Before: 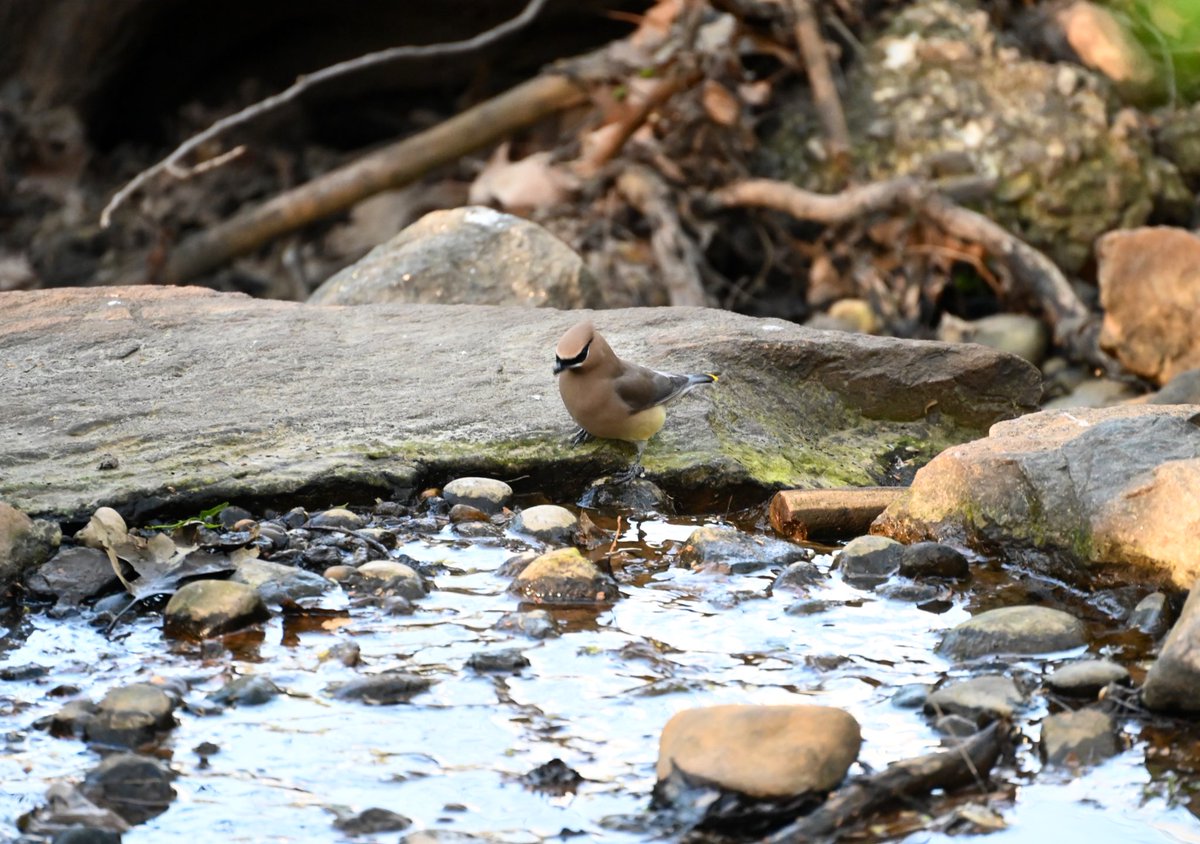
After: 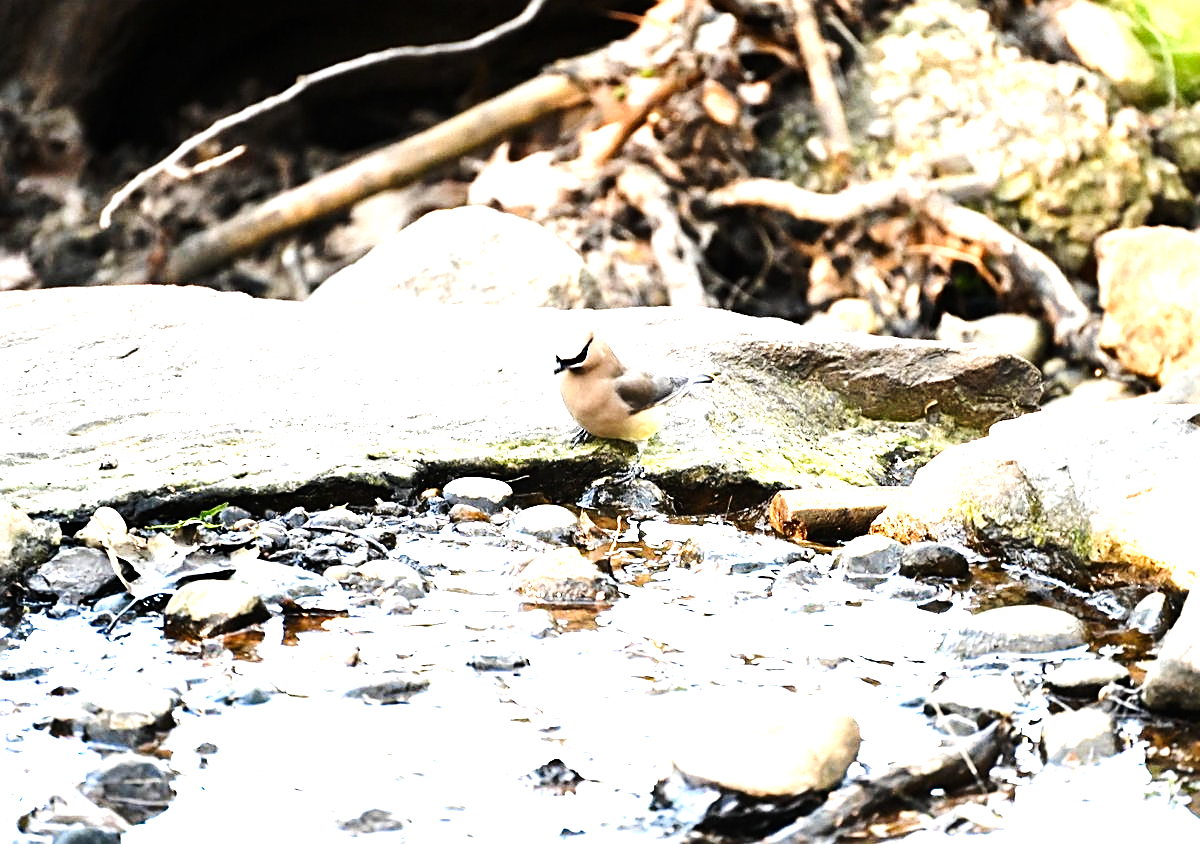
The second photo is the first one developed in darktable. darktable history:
tone equalizer: -8 EV -1.1 EV, -7 EV -1.02 EV, -6 EV -0.829 EV, -5 EV -0.545 EV, -3 EV 0.566 EV, -2 EV 0.842 EV, -1 EV 0.997 EV, +0 EV 1.06 EV, edges refinement/feathering 500, mask exposure compensation -1.57 EV, preserve details no
tone curve: curves: ch0 [(0, 0.003) (0.056, 0.041) (0.211, 0.187) (0.482, 0.519) (0.836, 0.864) (0.997, 0.984)]; ch1 [(0, 0) (0.276, 0.206) (0.393, 0.364) (0.482, 0.471) (0.506, 0.5) (0.523, 0.523) (0.572, 0.604) (0.635, 0.665) (0.695, 0.759) (1, 1)]; ch2 [(0, 0) (0.438, 0.456) (0.473, 0.47) (0.503, 0.503) (0.536, 0.527) (0.562, 0.584) (0.612, 0.61) (0.679, 0.72) (1, 1)], preserve colors none
exposure: black level correction 0, exposure 1.357 EV, compensate exposure bias true, compensate highlight preservation false
sharpen: on, module defaults
